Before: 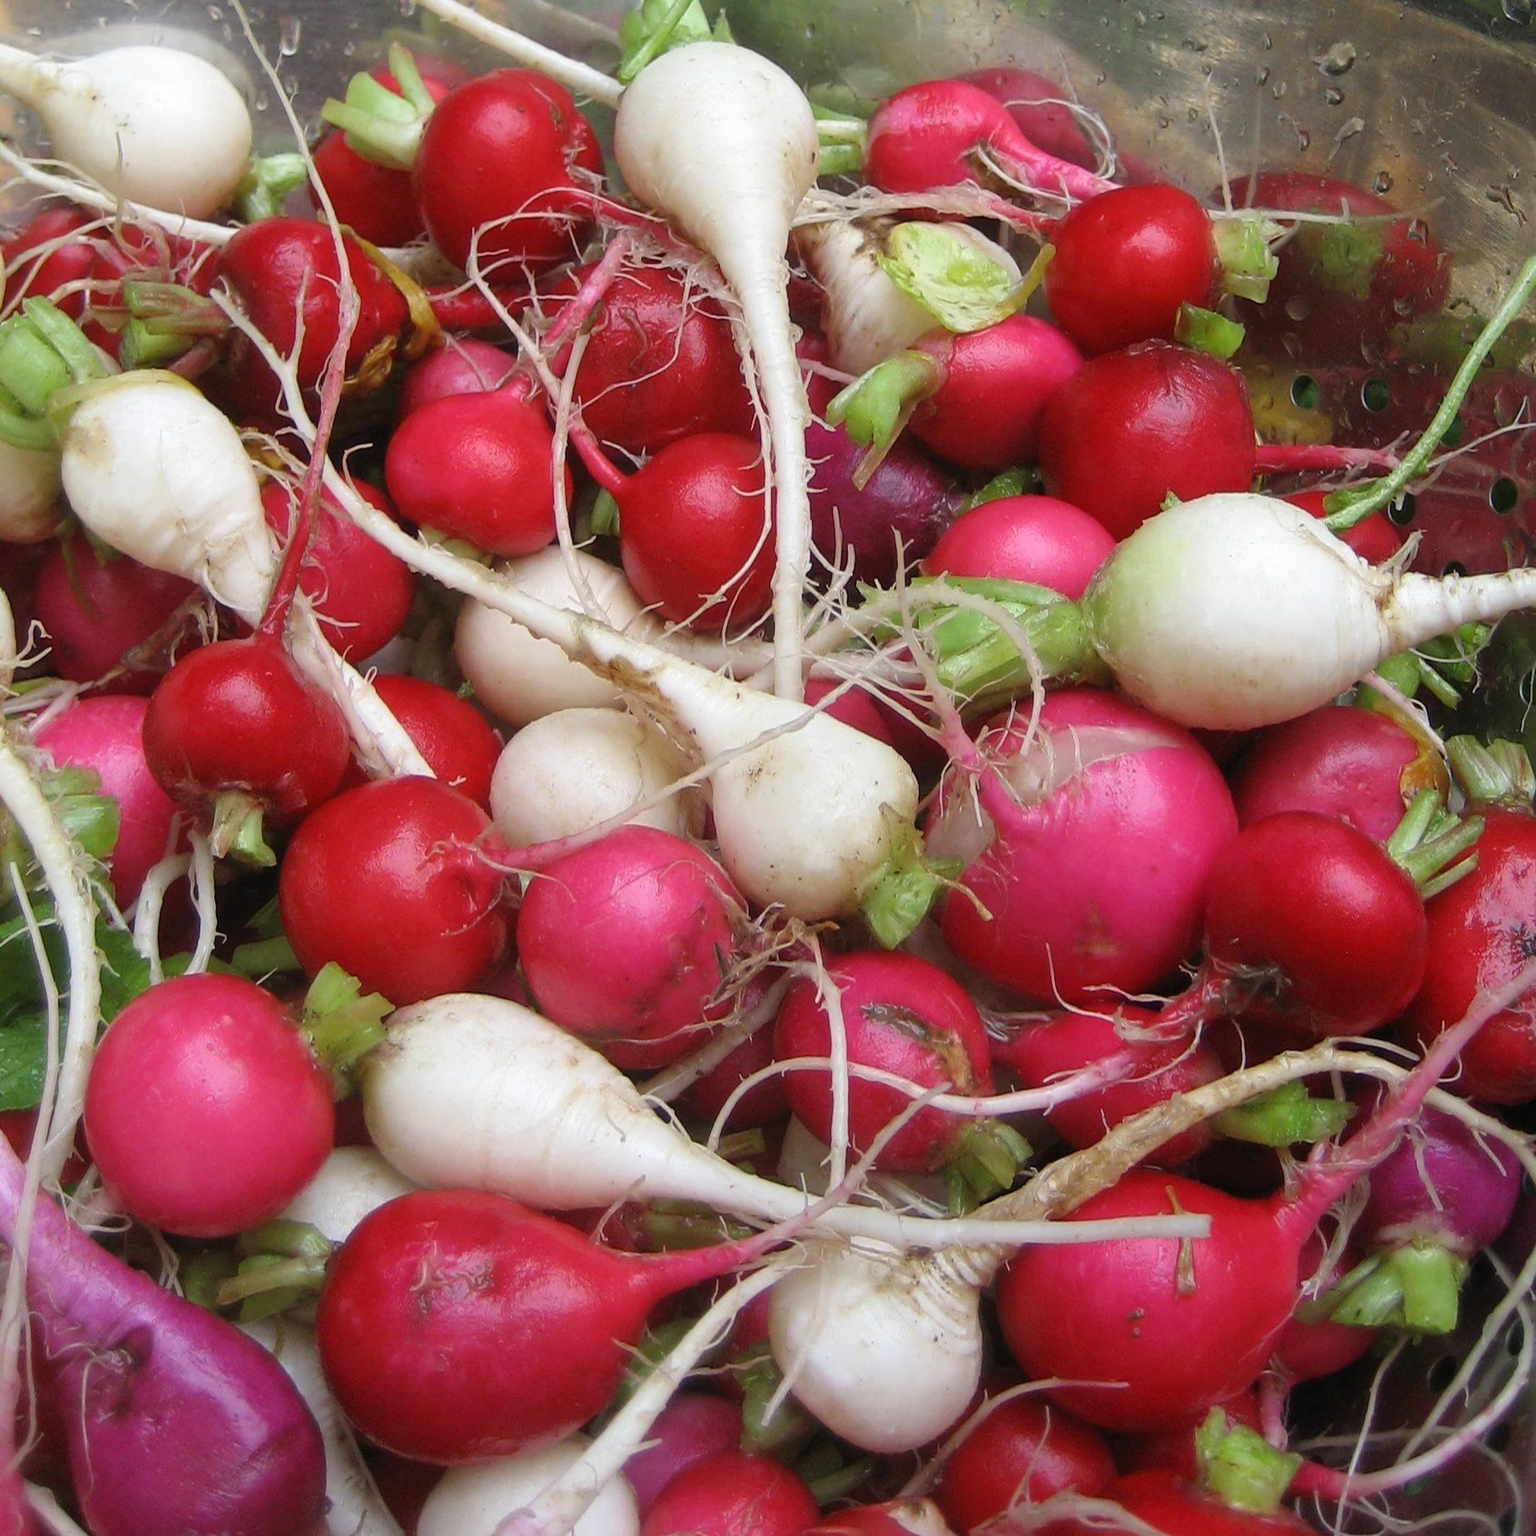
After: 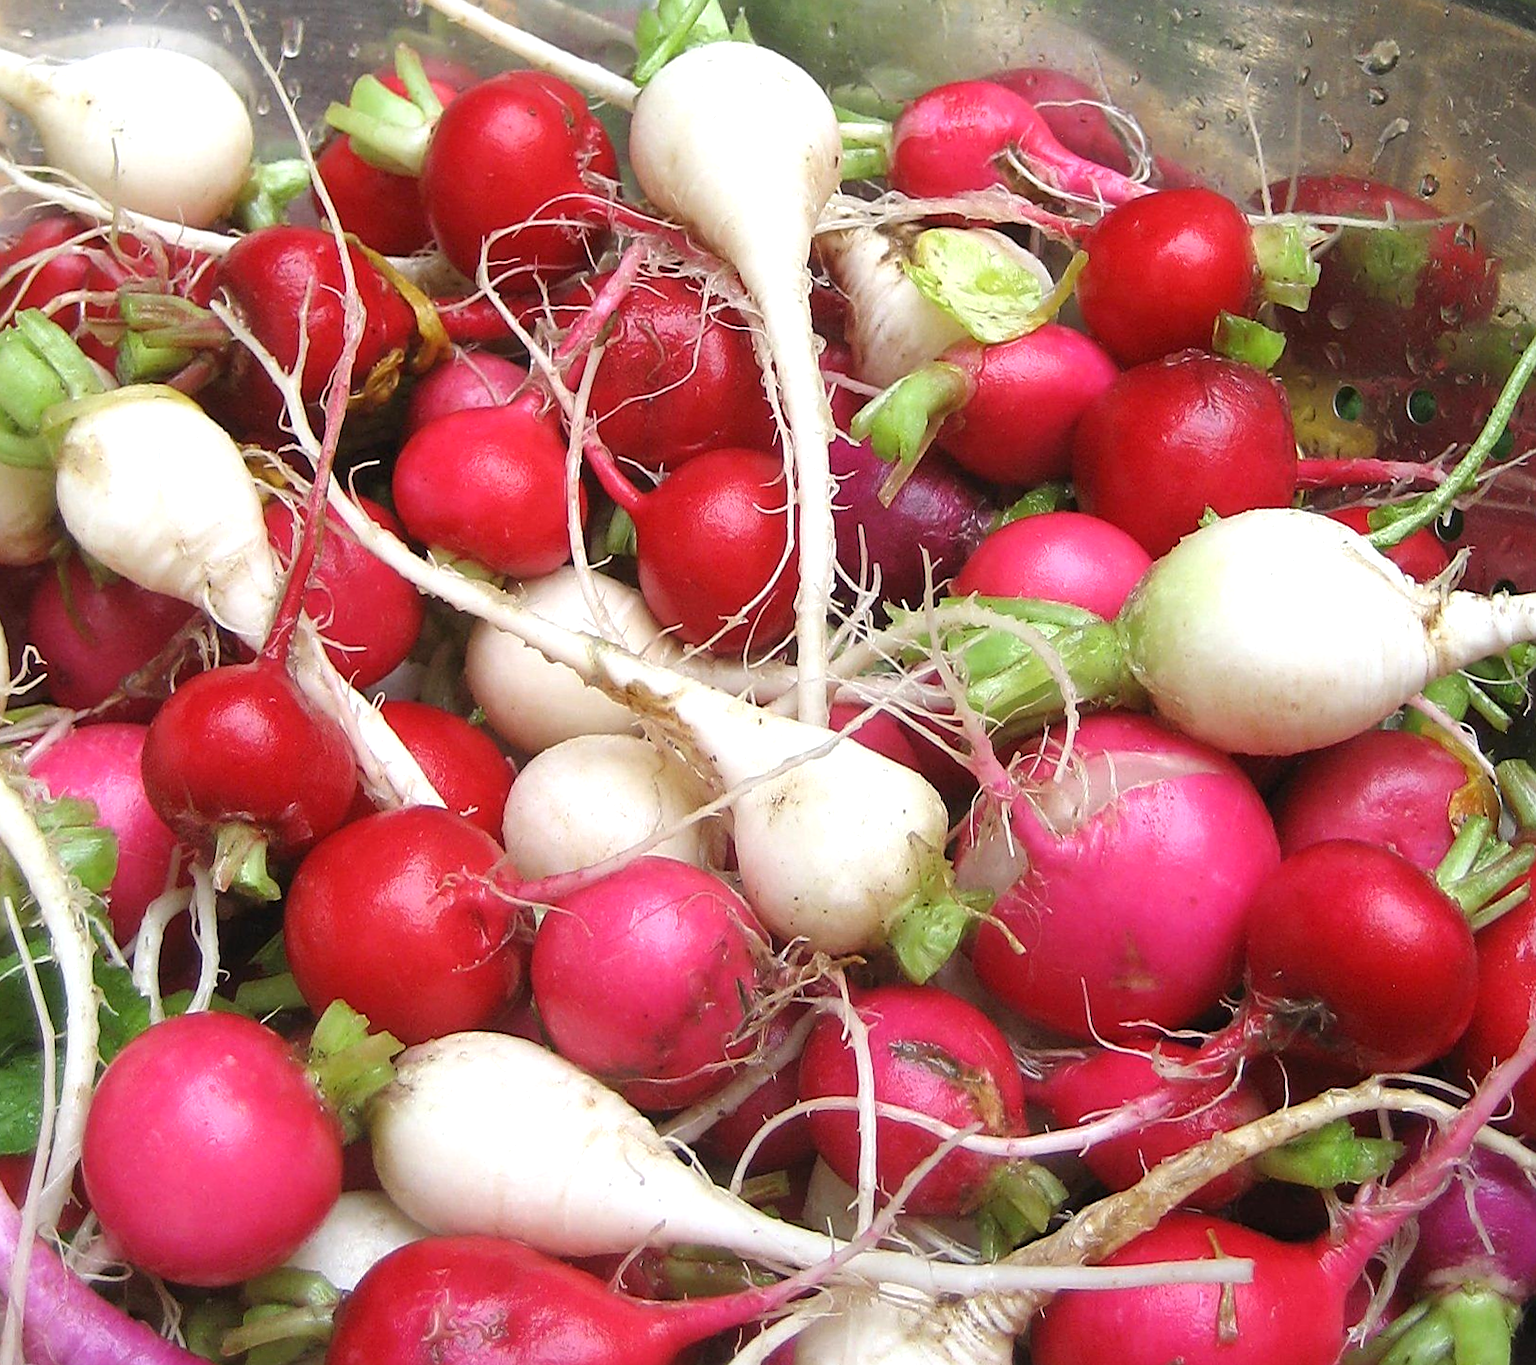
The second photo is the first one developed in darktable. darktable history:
sharpen: on, module defaults
crop and rotate: angle 0.2°, left 0.275%, right 3.127%, bottom 14.18%
exposure: exposure 0.496 EV, compensate highlight preservation false
